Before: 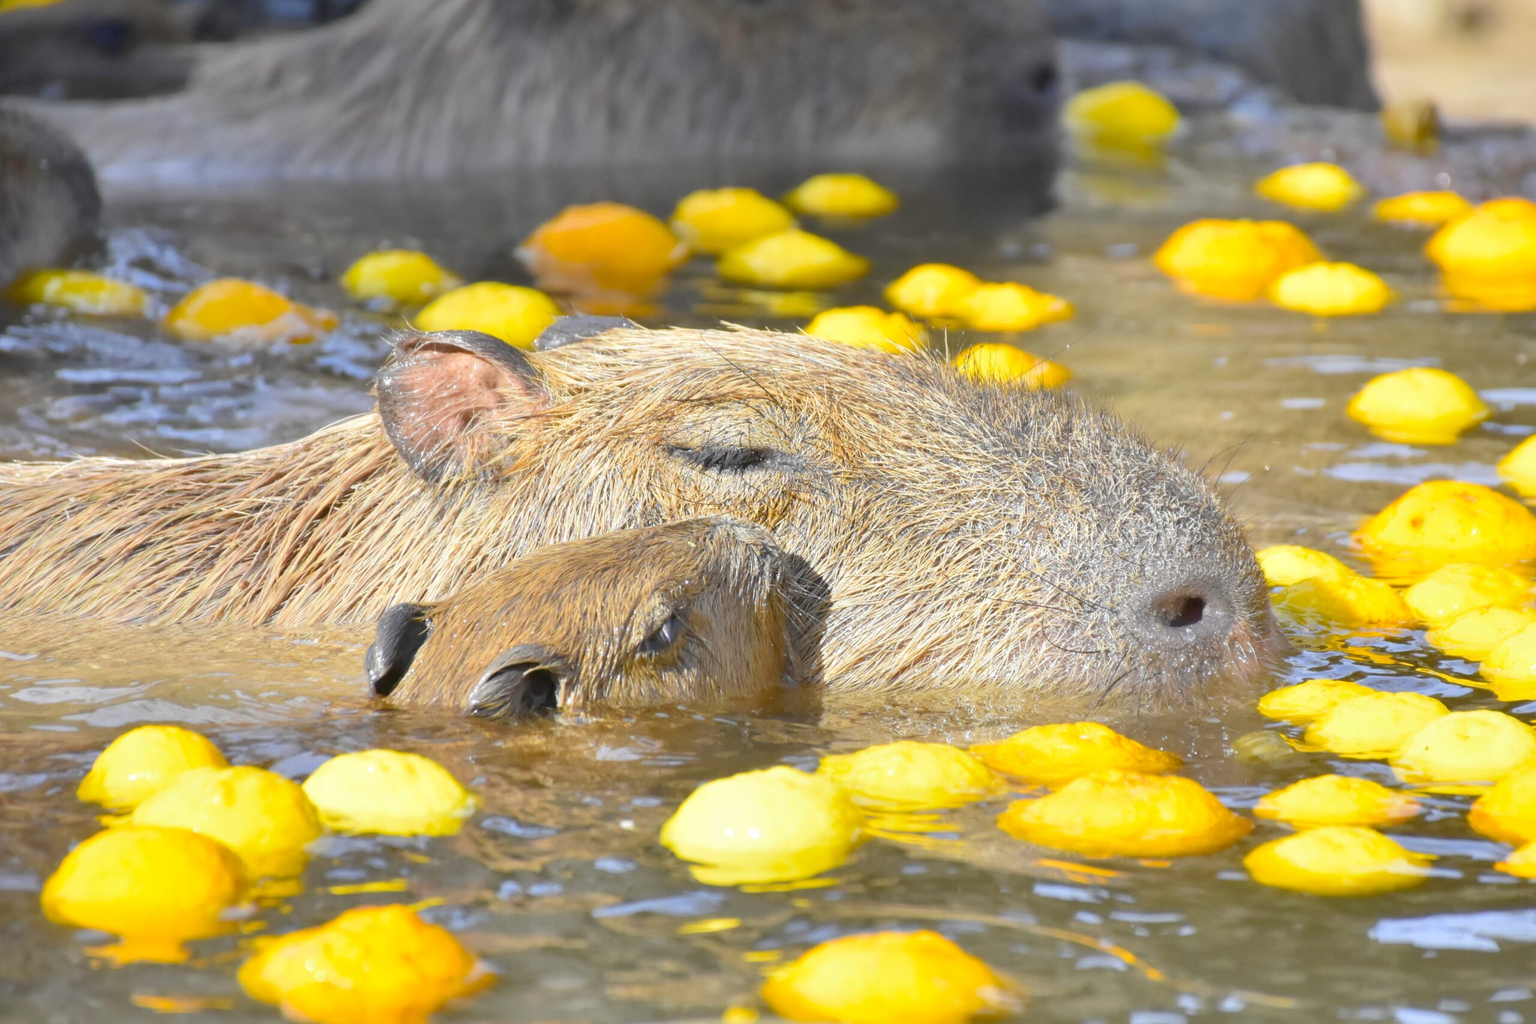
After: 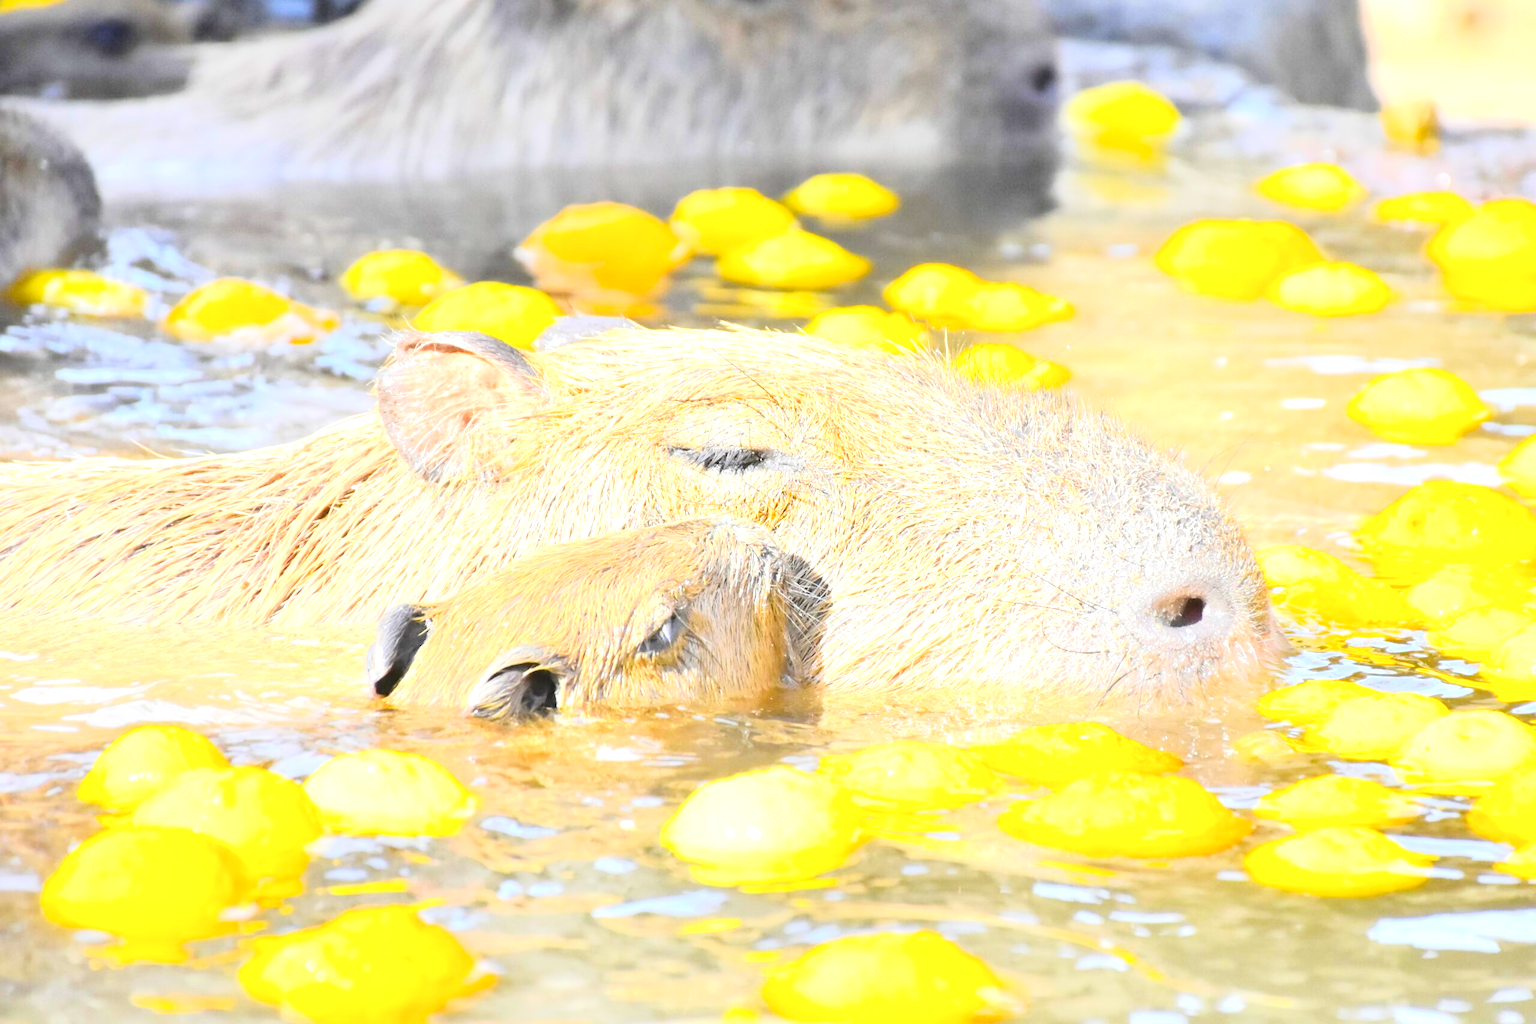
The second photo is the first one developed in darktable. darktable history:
exposure: black level correction 0.001, exposure 0.5 EV, compensate exposure bias true, compensate highlight preservation false
tone curve: curves: ch0 [(0, 0.026) (0.058, 0.049) (0.246, 0.214) (0.437, 0.498) (0.55, 0.644) (0.657, 0.767) (0.822, 0.9) (1, 0.961)]; ch1 [(0, 0) (0.346, 0.307) (0.408, 0.369) (0.453, 0.457) (0.476, 0.489) (0.502, 0.493) (0.521, 0.515) (0.537, 0.531) (0.612, 0.641) (0.676, 0.728) (1, 1)]; ch2 [(0, 0) (0.346, 0.34) (0.434, 0.46) (0.485, 0.494) (0.5, 0.494) (0.511, 0.504) (0.537, 0.551) (0.579, 0.599) (0.625, 0.686) (1, 1)], color space Lab, linked channels, preserve colors none
